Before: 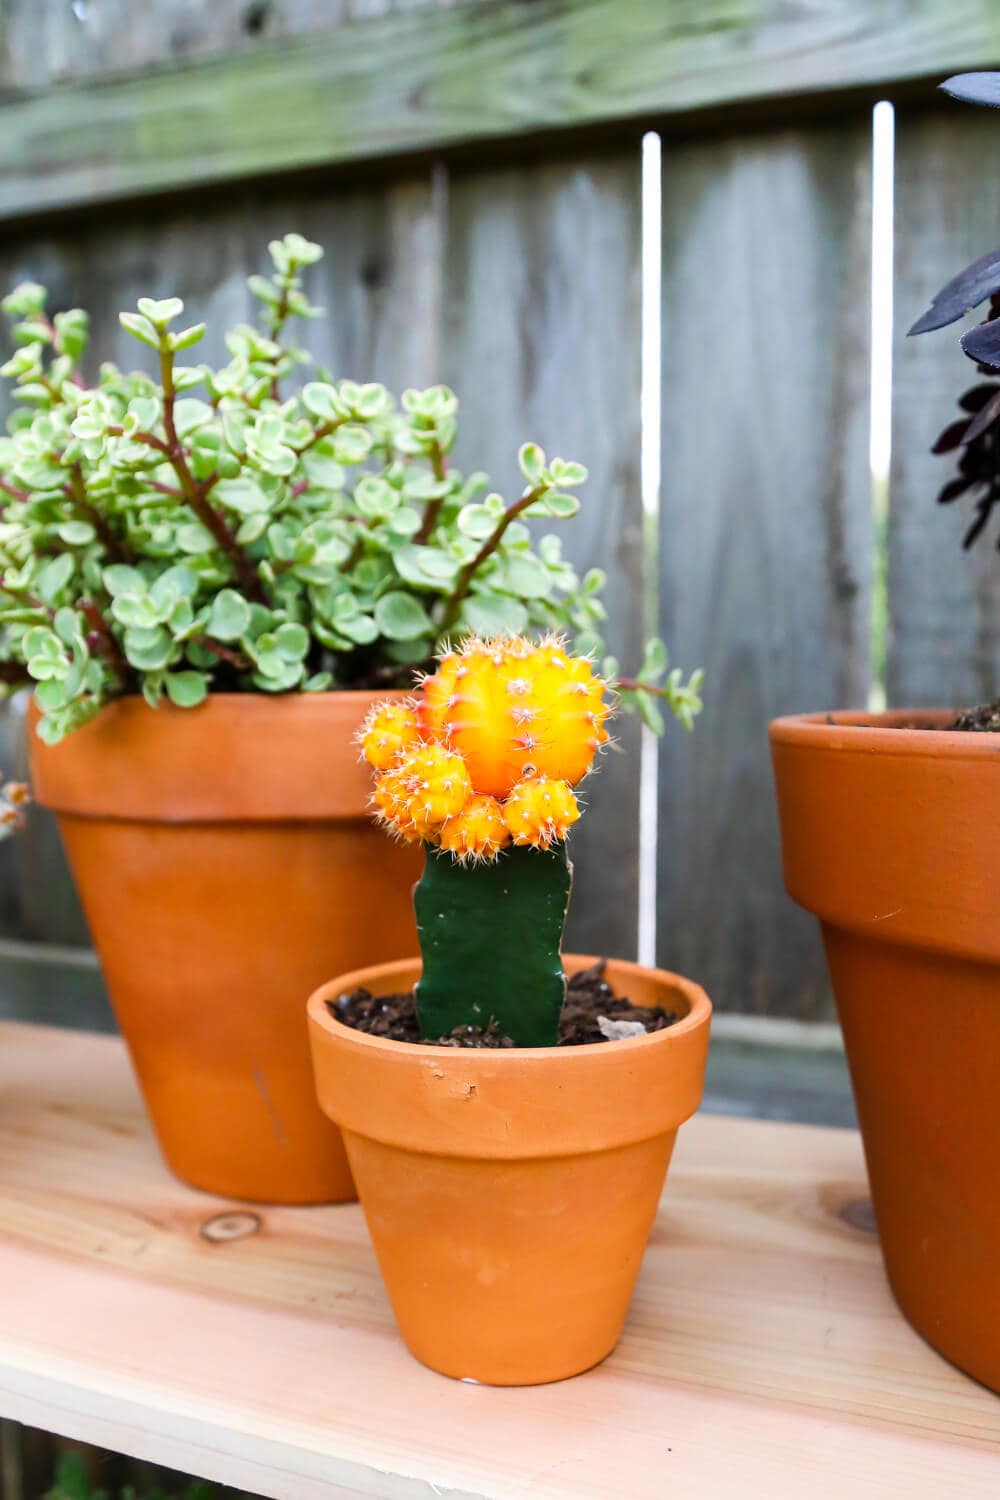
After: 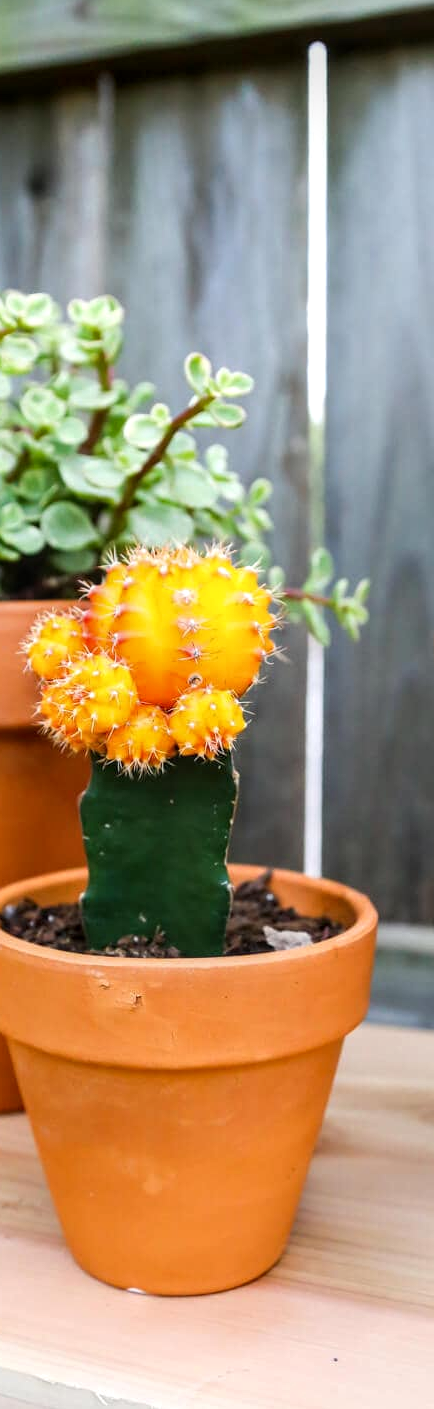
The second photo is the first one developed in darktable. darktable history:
local contrast: on, module defaults
crop: left 33.448%, top 6.015%, right 23.054%
